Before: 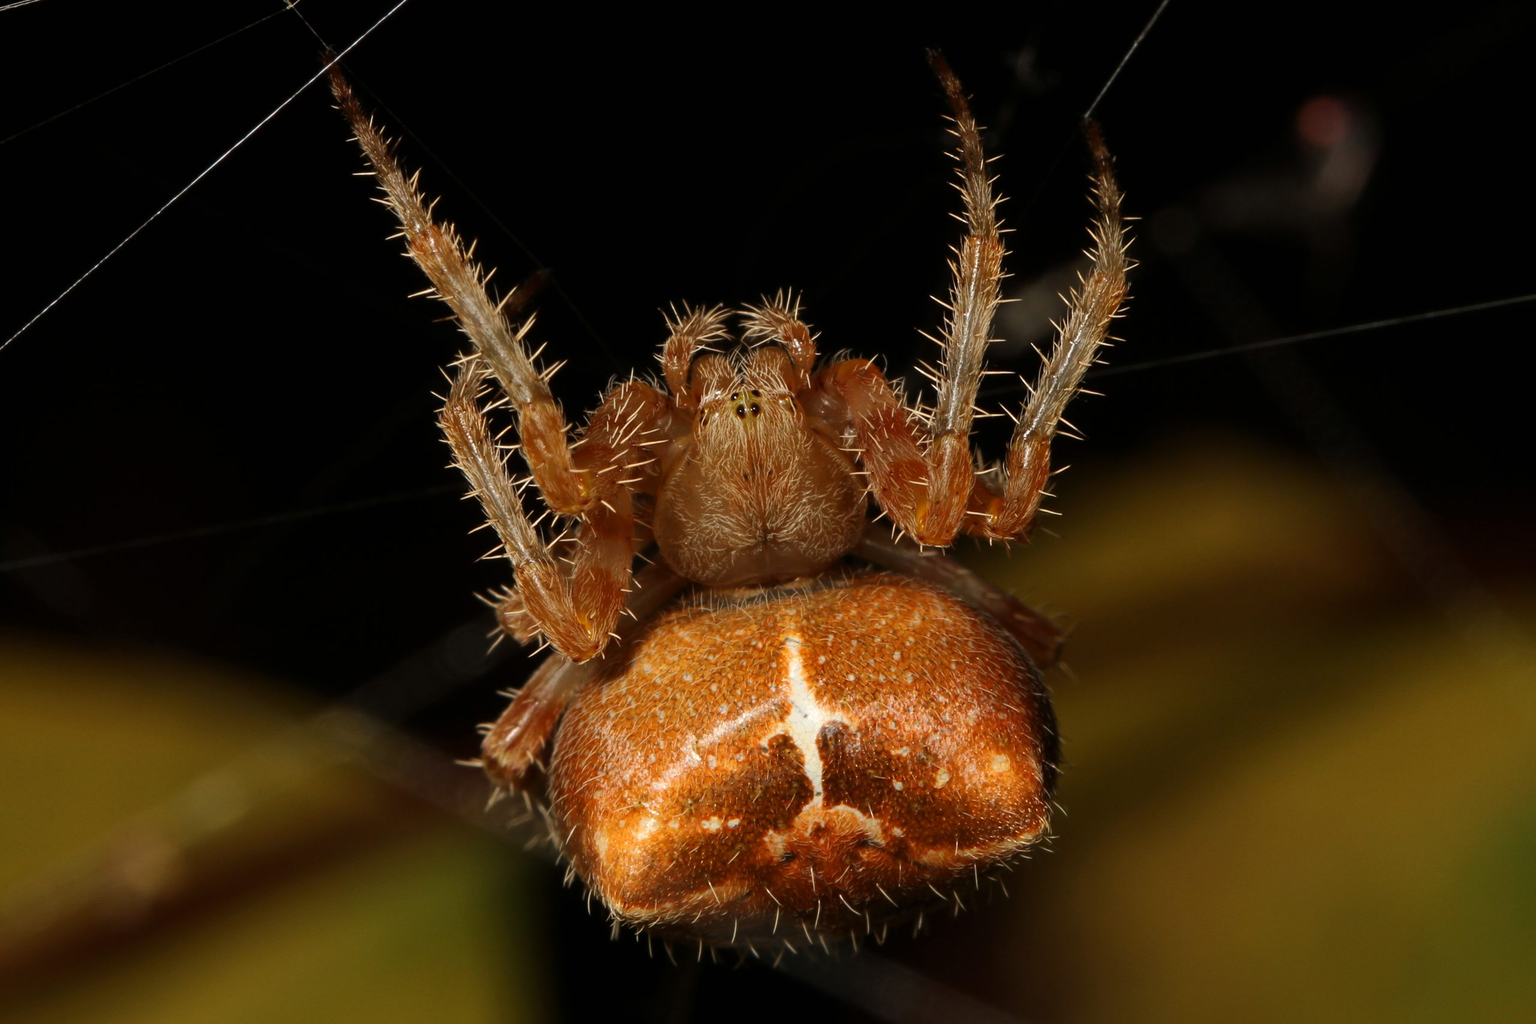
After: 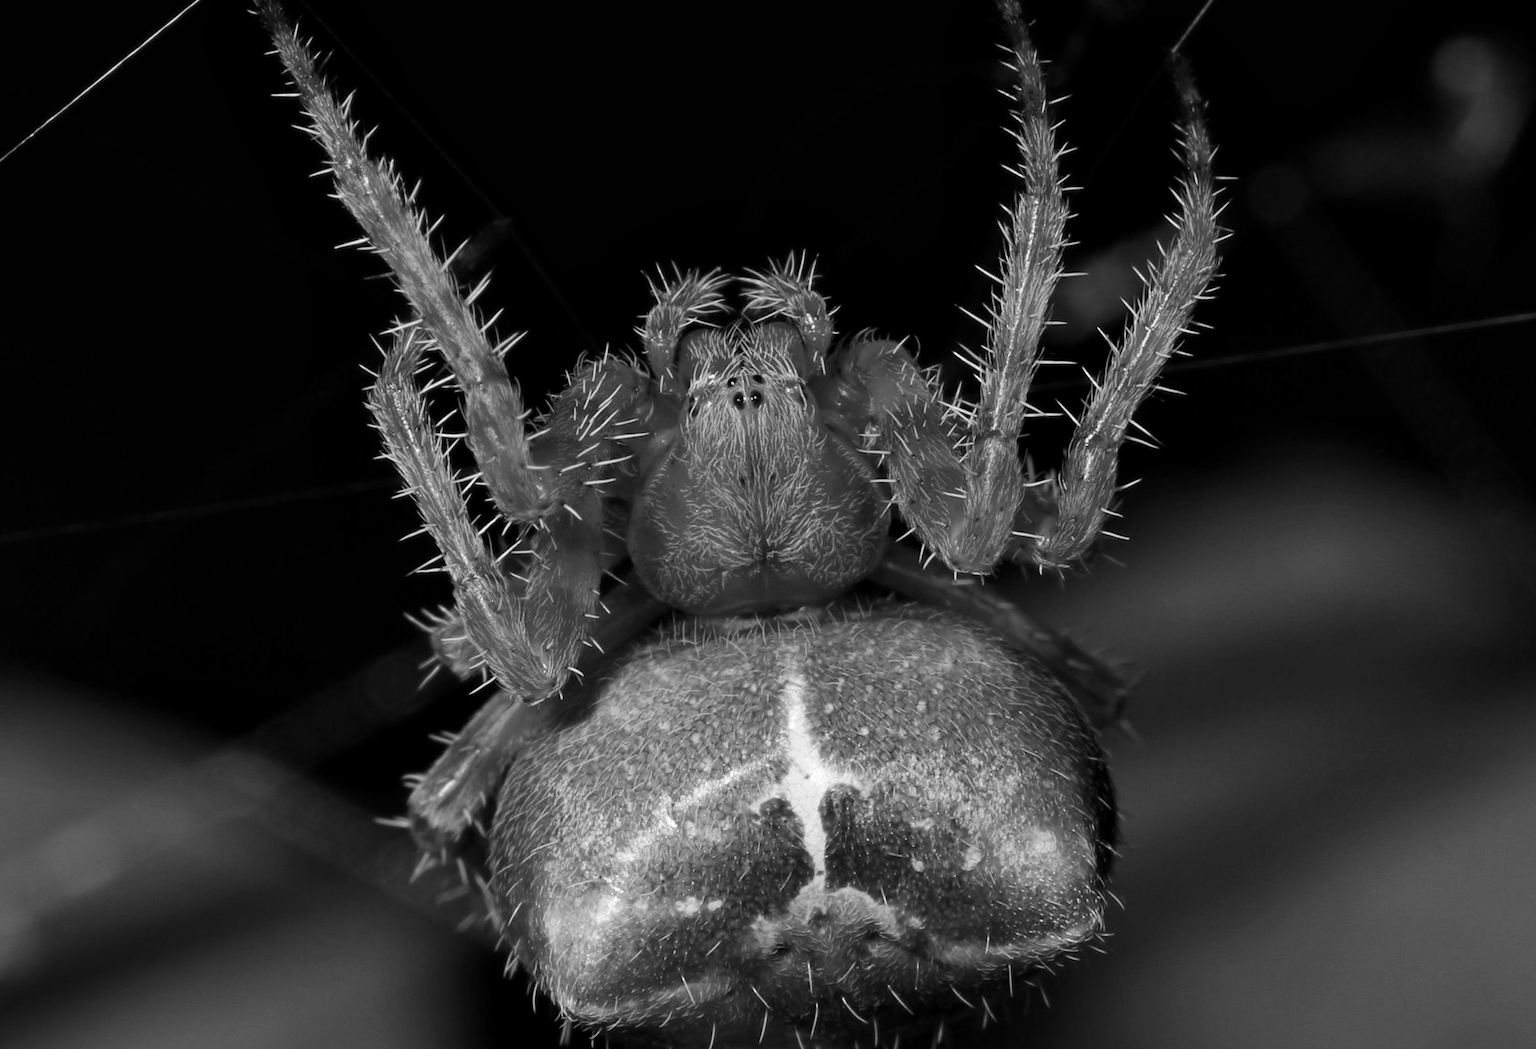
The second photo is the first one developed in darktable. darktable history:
local contrast: mode bilateral grid, contrast 20, coarseness 50, detail 120%, midtone range 0.2
crop and rotate: left 10.071%, top 10.071%, right 10.02%, bottom 10.02%
monochrome: a 32, b 64, size 2.3
rotate and perspective: rotation 1.72°, automatic cropping off
